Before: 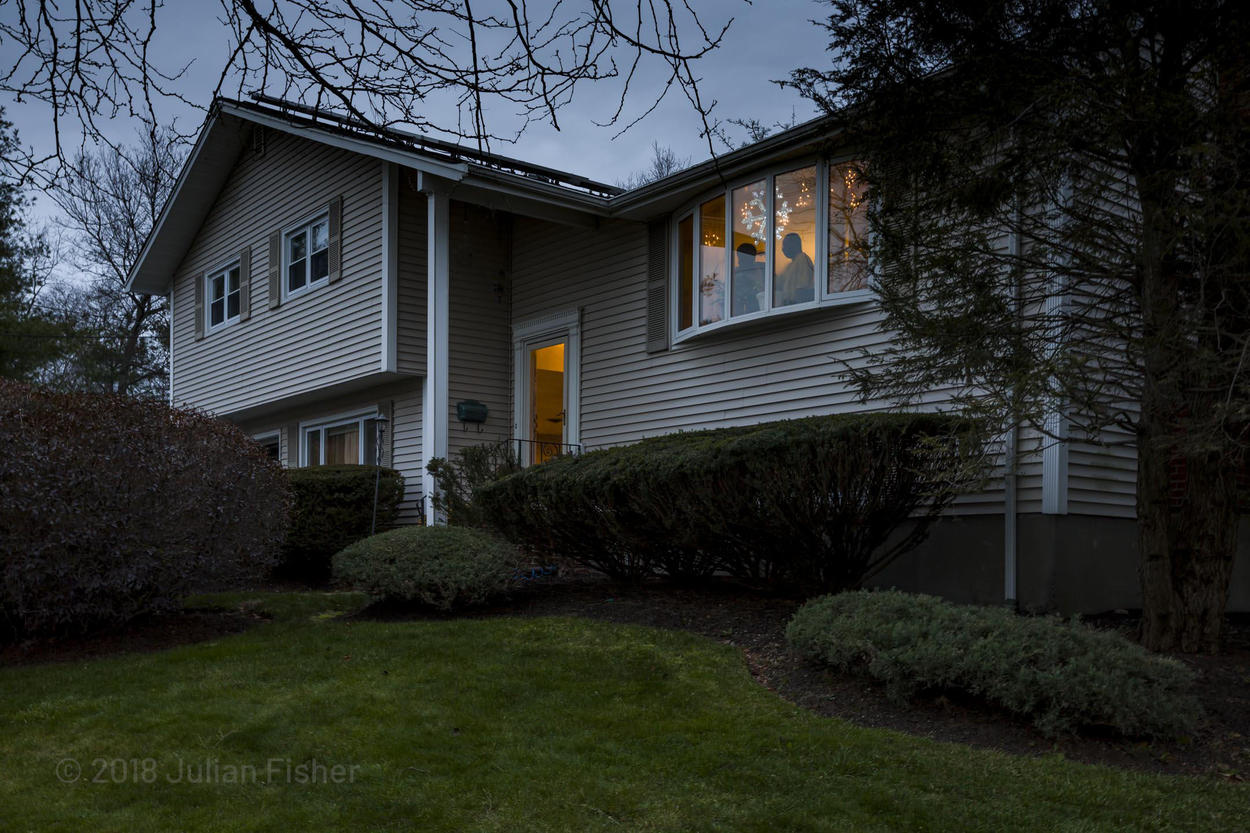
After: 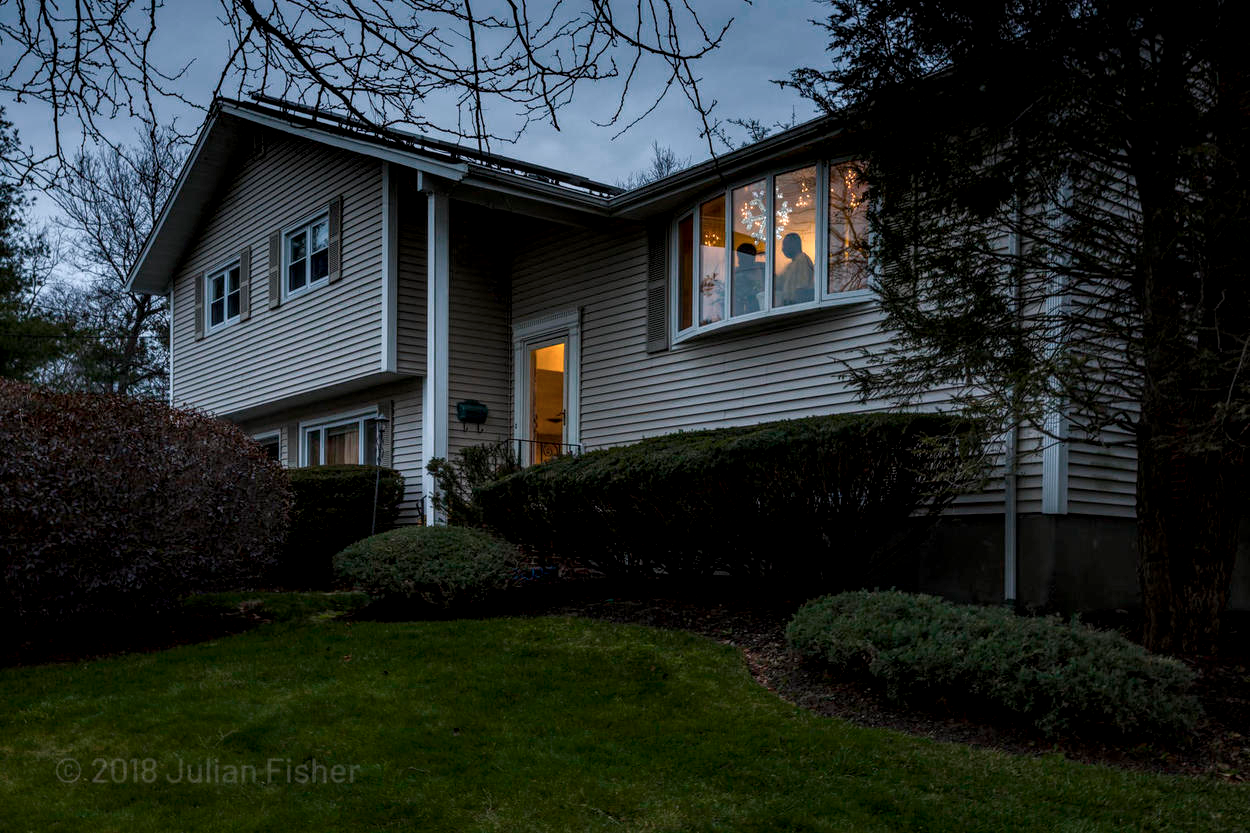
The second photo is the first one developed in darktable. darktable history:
local contrast: highlights 61%, detail 143%, midtone range 0.428
color zones: curves: ch0 [(0.25, 0.5) (0.347, 0.092) (0.75, 0.5)]; ch1 [(0.25, 0.5) (0.33, 0.51) (0.75, 0.5)]
